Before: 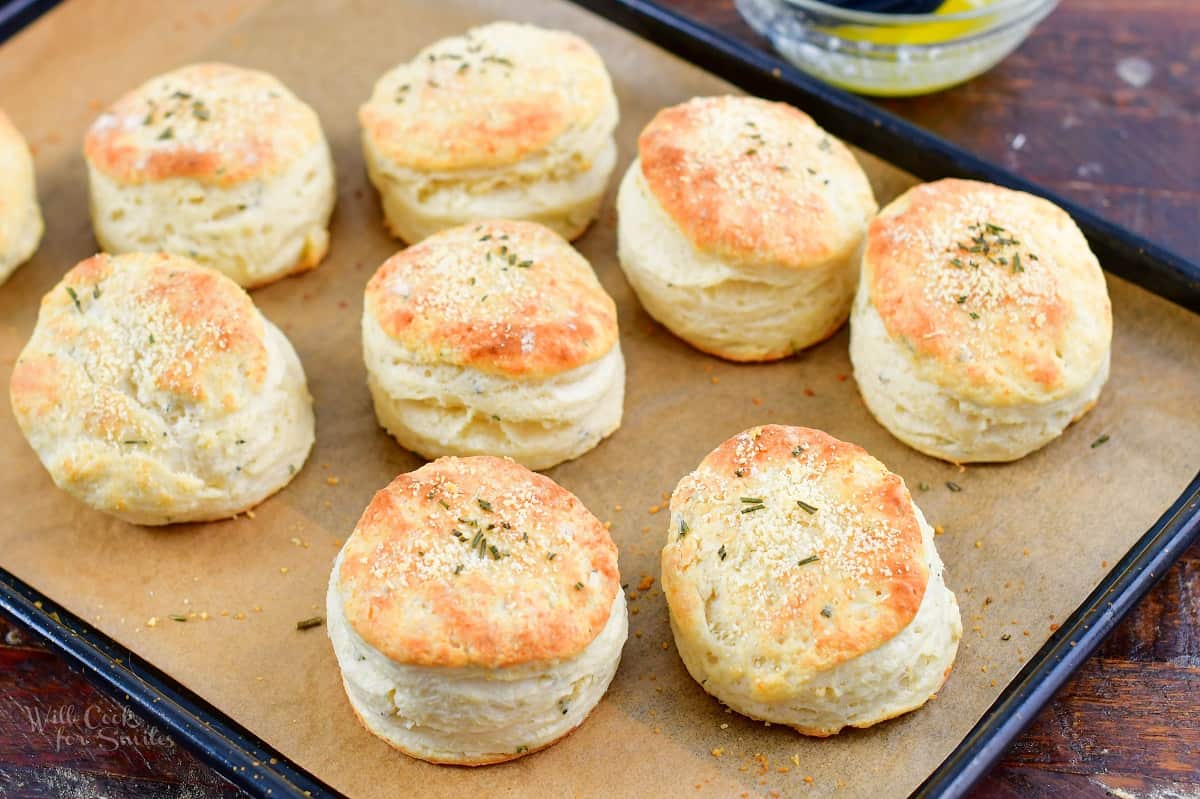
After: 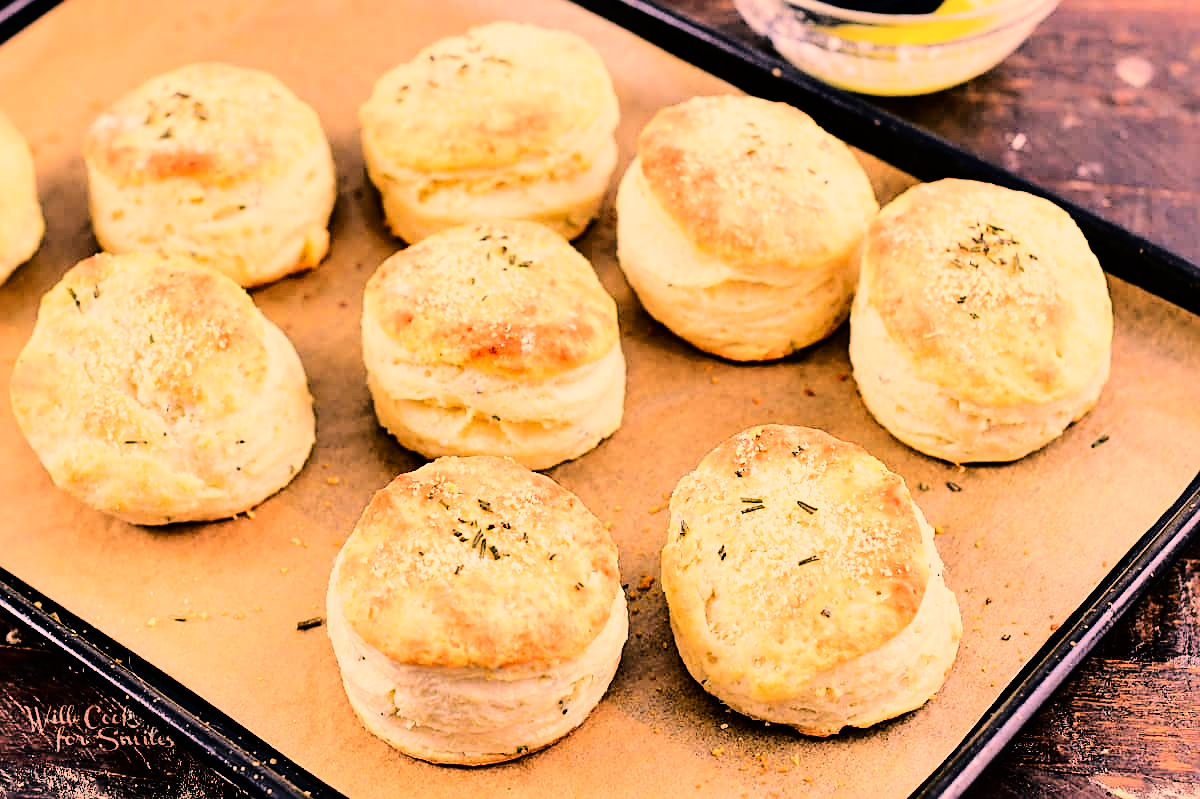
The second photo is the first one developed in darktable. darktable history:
levels: levels [0, 0.492, 0.984]
sharpen: on, module defaults
shadows and highlights: soften with gaussian
base curve: curves: ch0 [(0, 0) (0.036, 0.01) (0.123, 0.254) (0.258, 0.504) (0.507, 0.748) (1, 1)]
contrast brightness saturation: contrast 0.072
color correction: highlights a* 39.86, highlights b* 39.56, saturation 0.689
